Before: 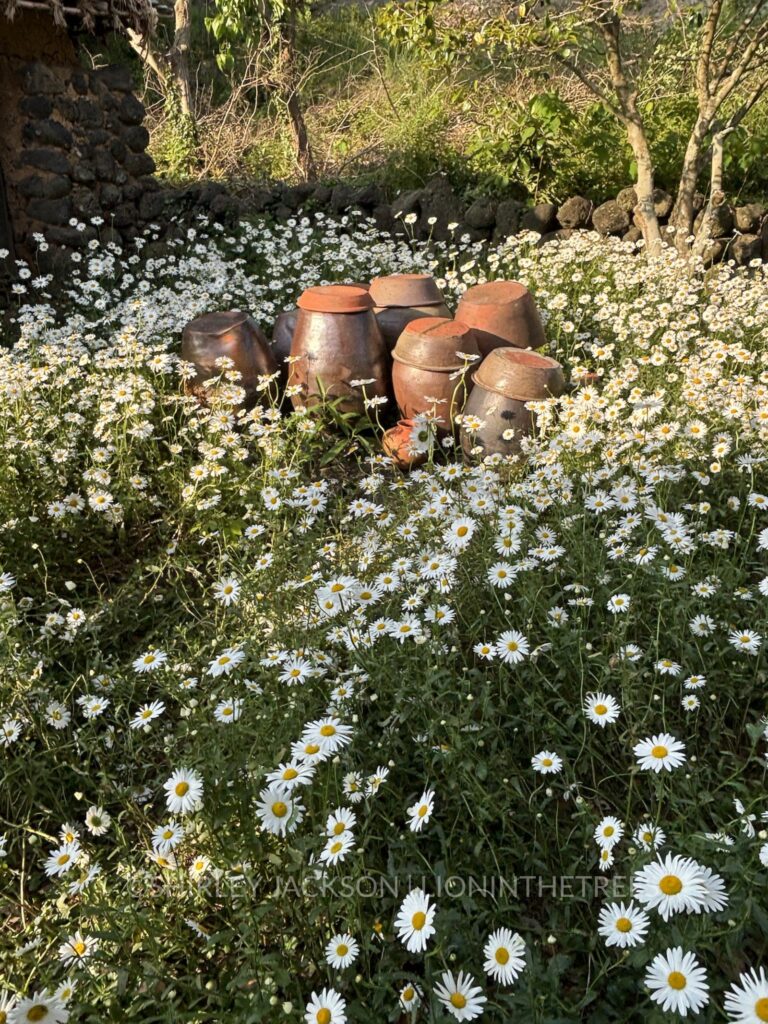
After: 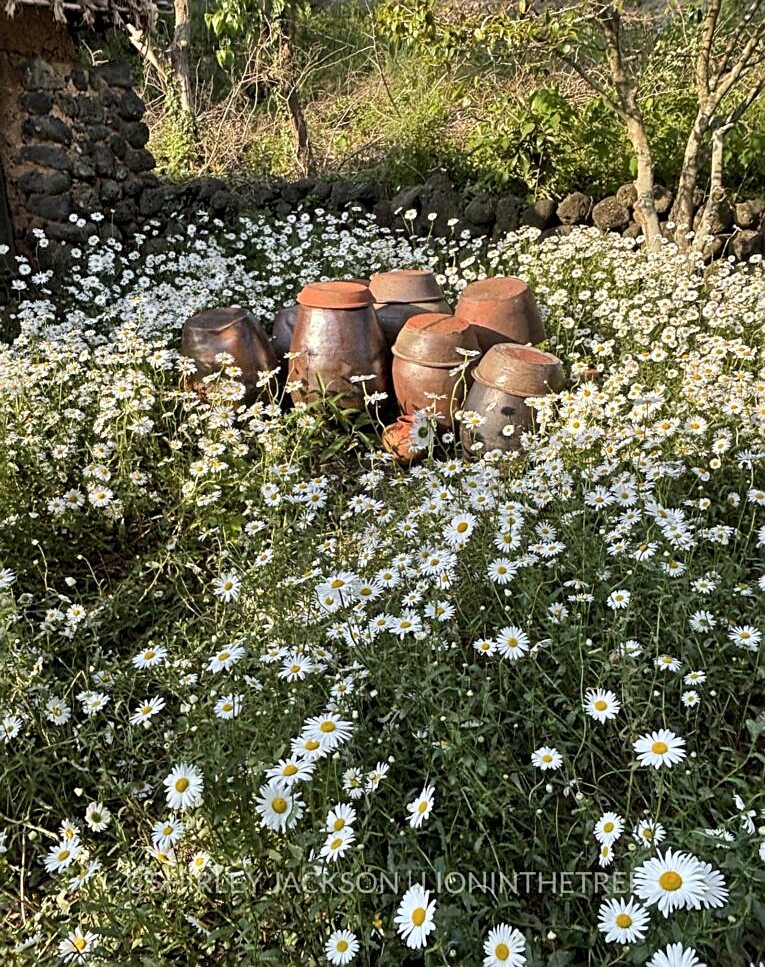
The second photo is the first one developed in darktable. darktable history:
local contrast: highlights 100%, shadows 100%, detail 120%, midtone range 0.2
white balance: red 0.983, blue 1.036
crop: top 0.448%, right 0.264%, bottom 5.045%
sharpen: on, module defaults
shadows and highlights: shadows 60, soften with gaussian
